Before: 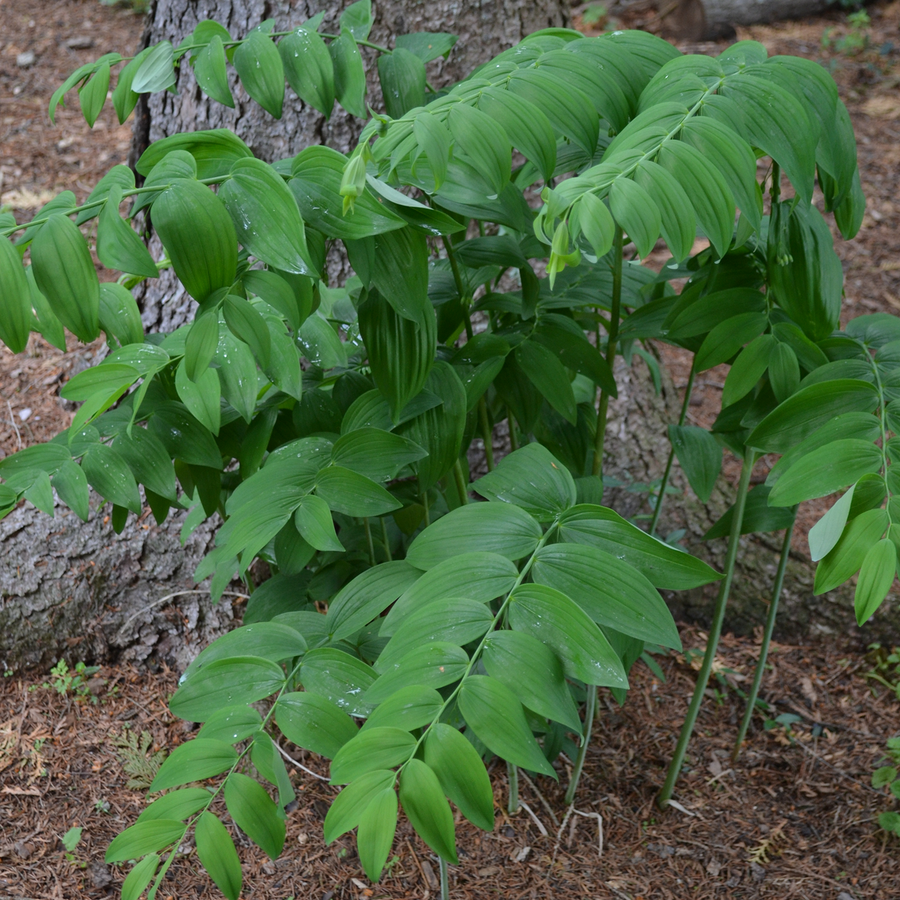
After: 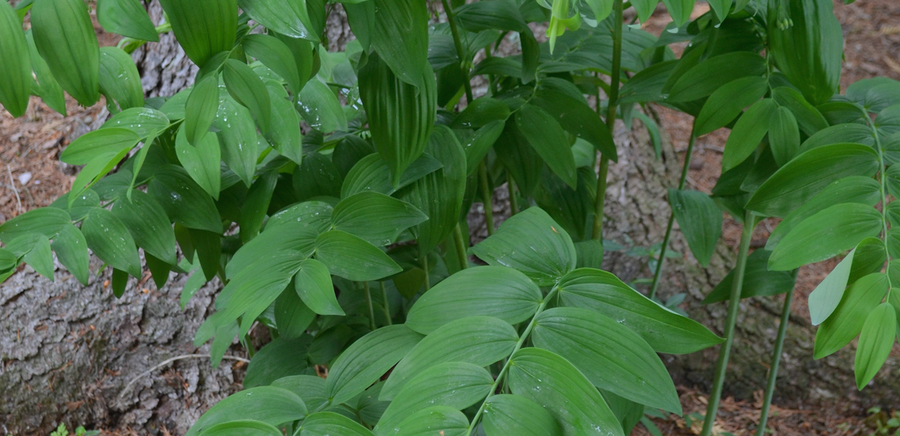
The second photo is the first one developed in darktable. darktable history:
crop and rotate: top 26.318%, bottom 25.172%
shadows and highlights: on, module defaults
